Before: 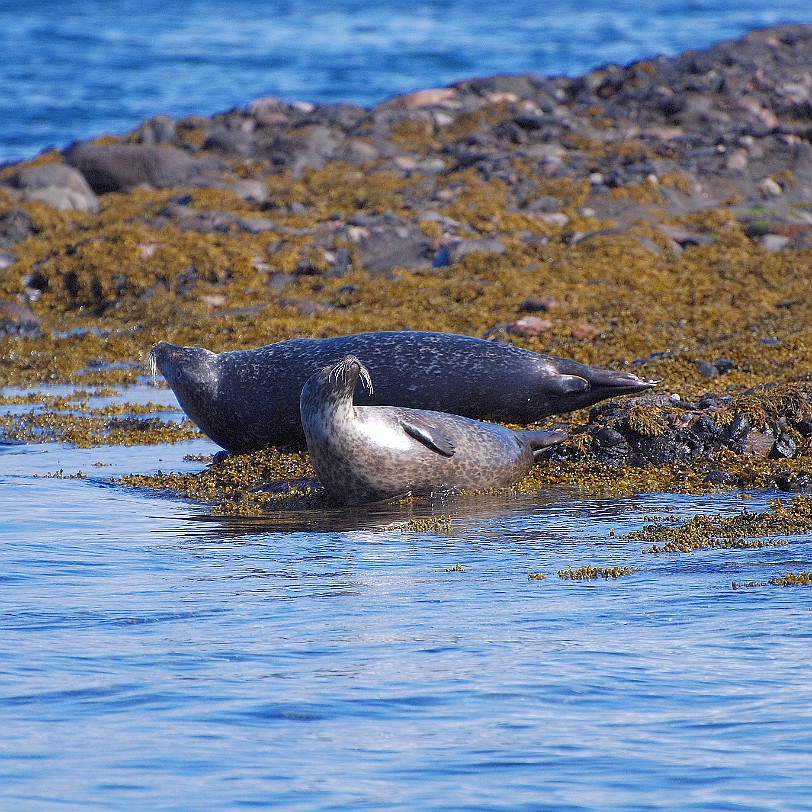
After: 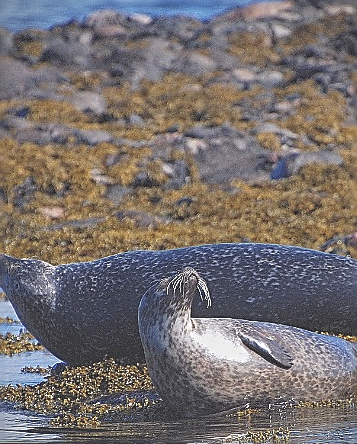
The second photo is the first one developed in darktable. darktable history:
crop: left 20.014%, top 10.855%, right 35.93%, bottom 34.415%
tone equalizer: edges refinement/feathering 500, mask exposure compensation -1.57 EV, preserve details no
exposure: black level correction -0.022, exposure -0.031 EV, compensate exposure bias true, compensate highlight preservation false
contrast brightness saturation: contrast -0.142, brightness 0.048, saturation -0.139
vignetting: fall-off start 91.97%
local contrast: on, module defaults
sharpen: amount 0.891
